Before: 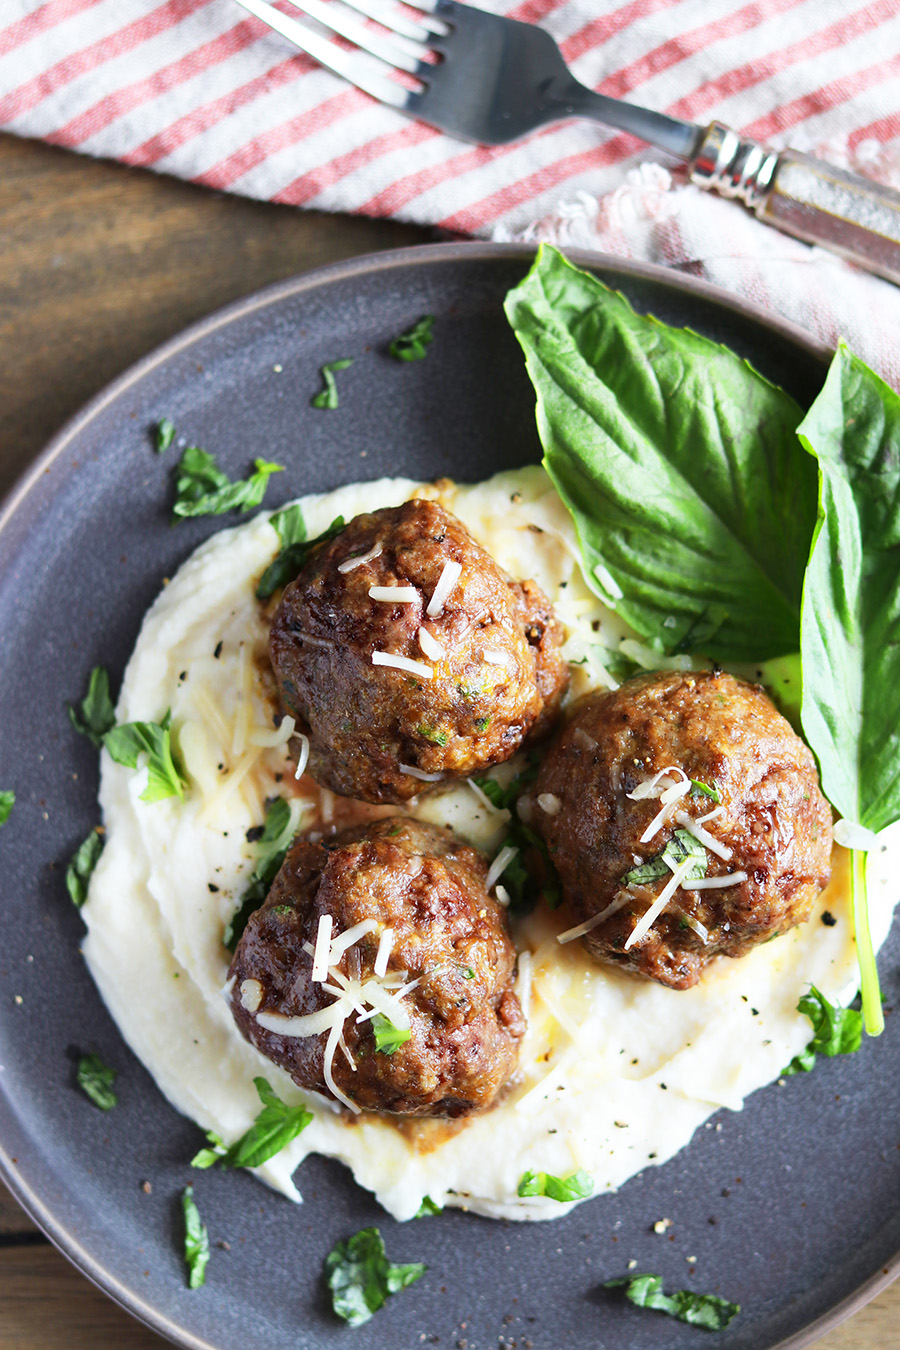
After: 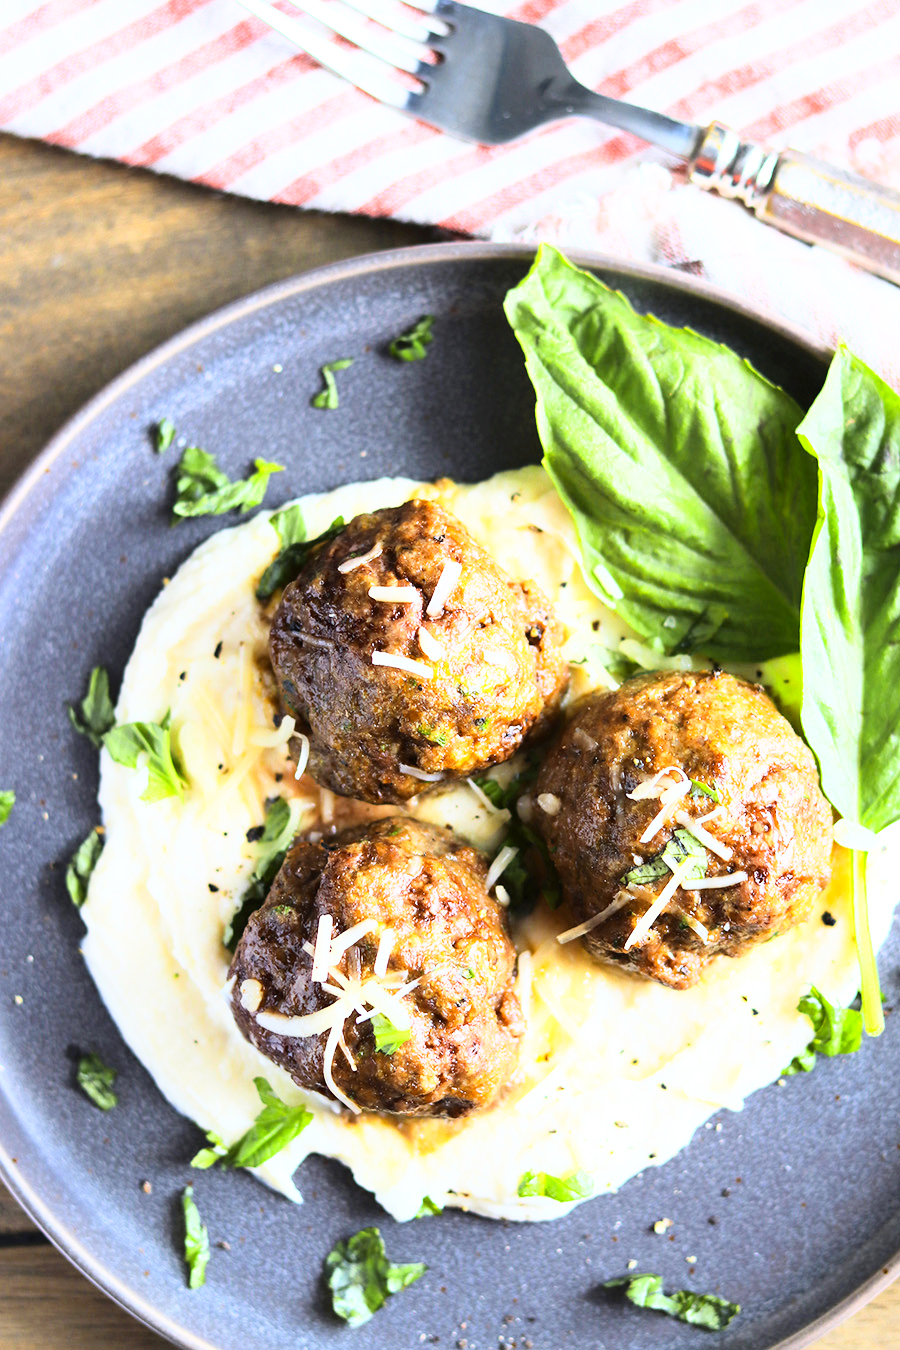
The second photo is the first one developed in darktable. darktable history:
color contrast: green-magenta contrast 0.8, blue-yellow contrast 1.1, unbound 0
base curve: curves: ch0 [(0, 0) (0.018, 0.026) (0.143, 0.37) (0.33, 0.731) (0.458, 0.853) (0.735, 0.965) (0.905, 0.986) (1, 1)]
